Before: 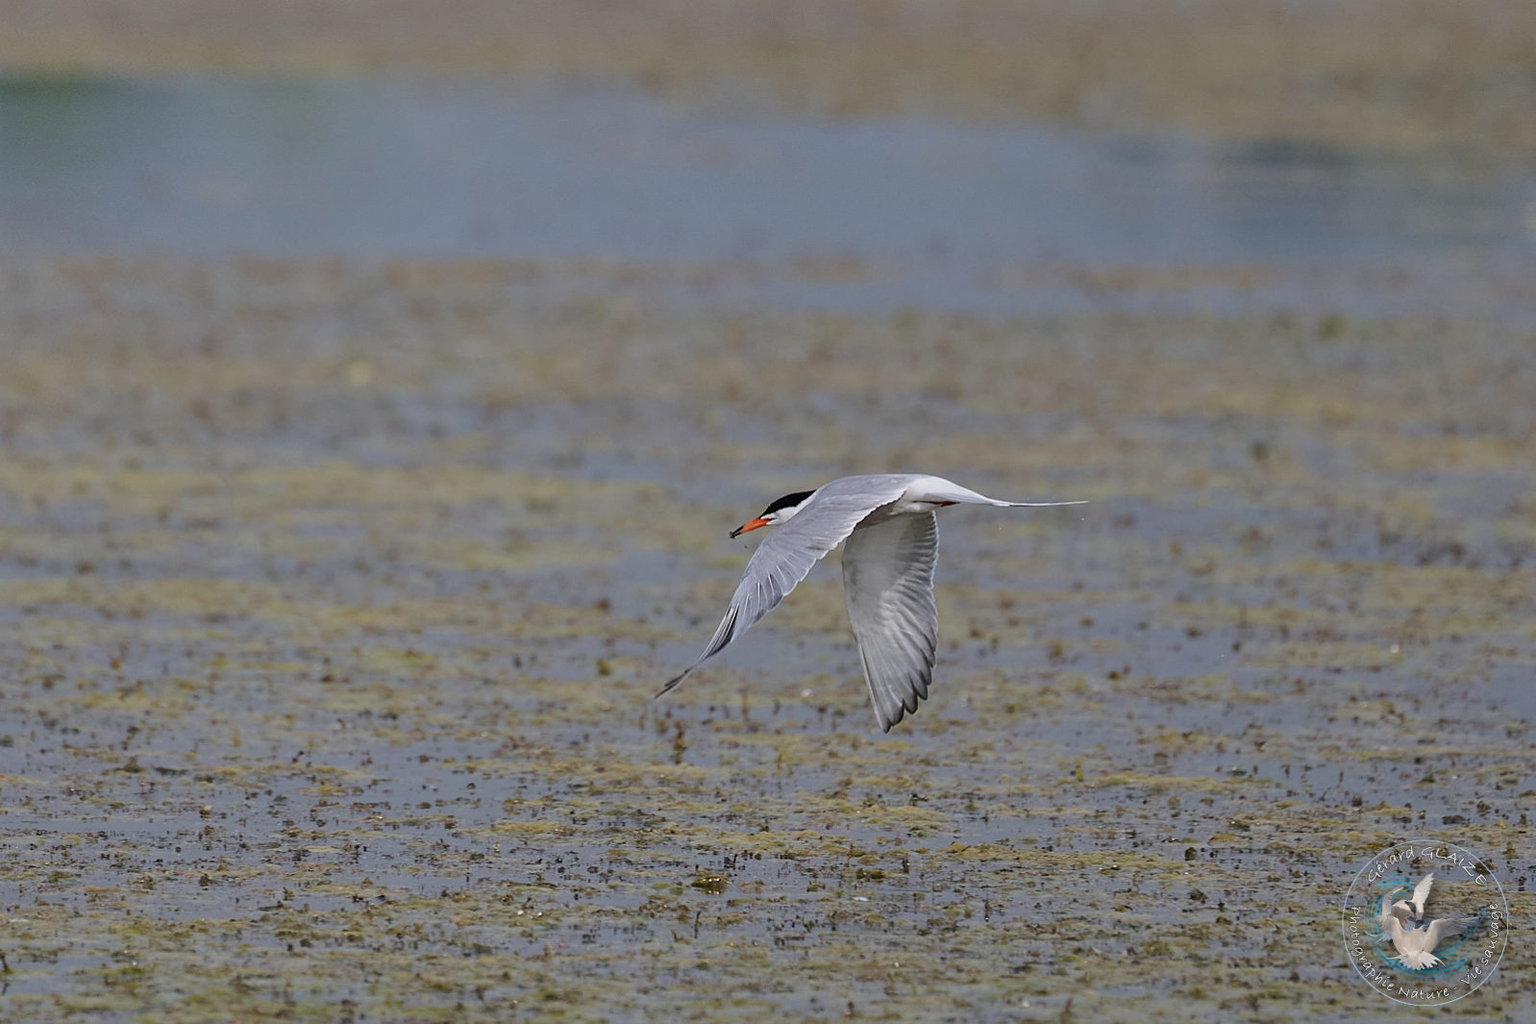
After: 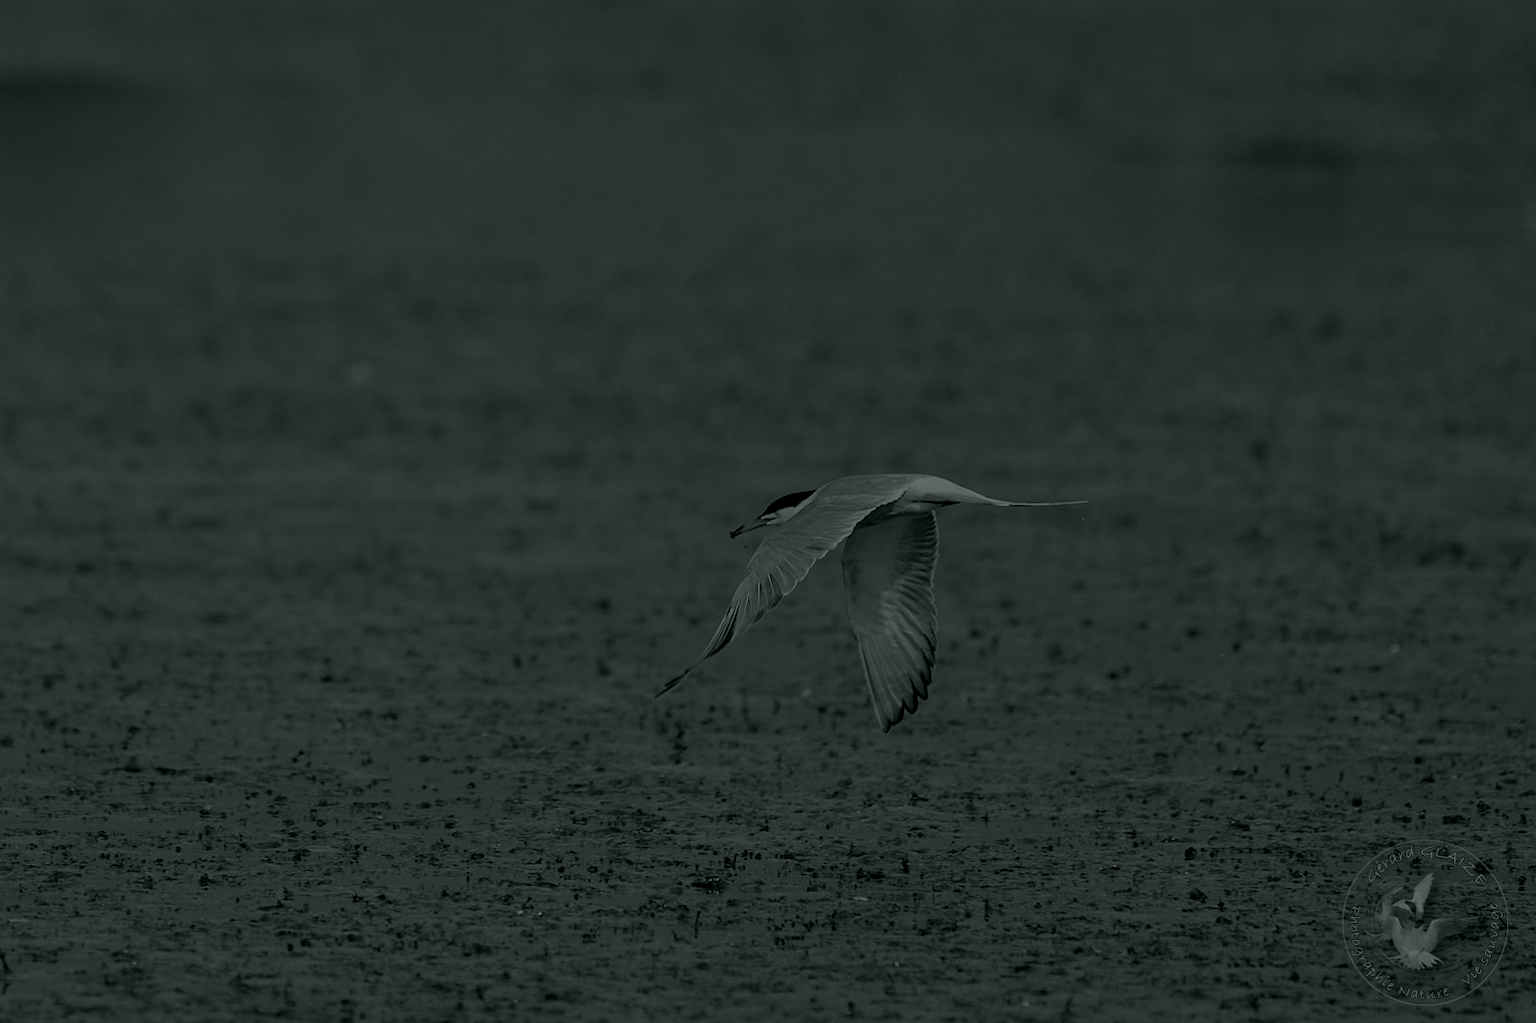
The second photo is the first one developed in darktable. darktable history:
exposure: exposure 0.6 EV, compensate highlight preservation false
colorize: hue 90°, saturation 19%, lightness 1.59%, version 1
local contrast: detail 130%
